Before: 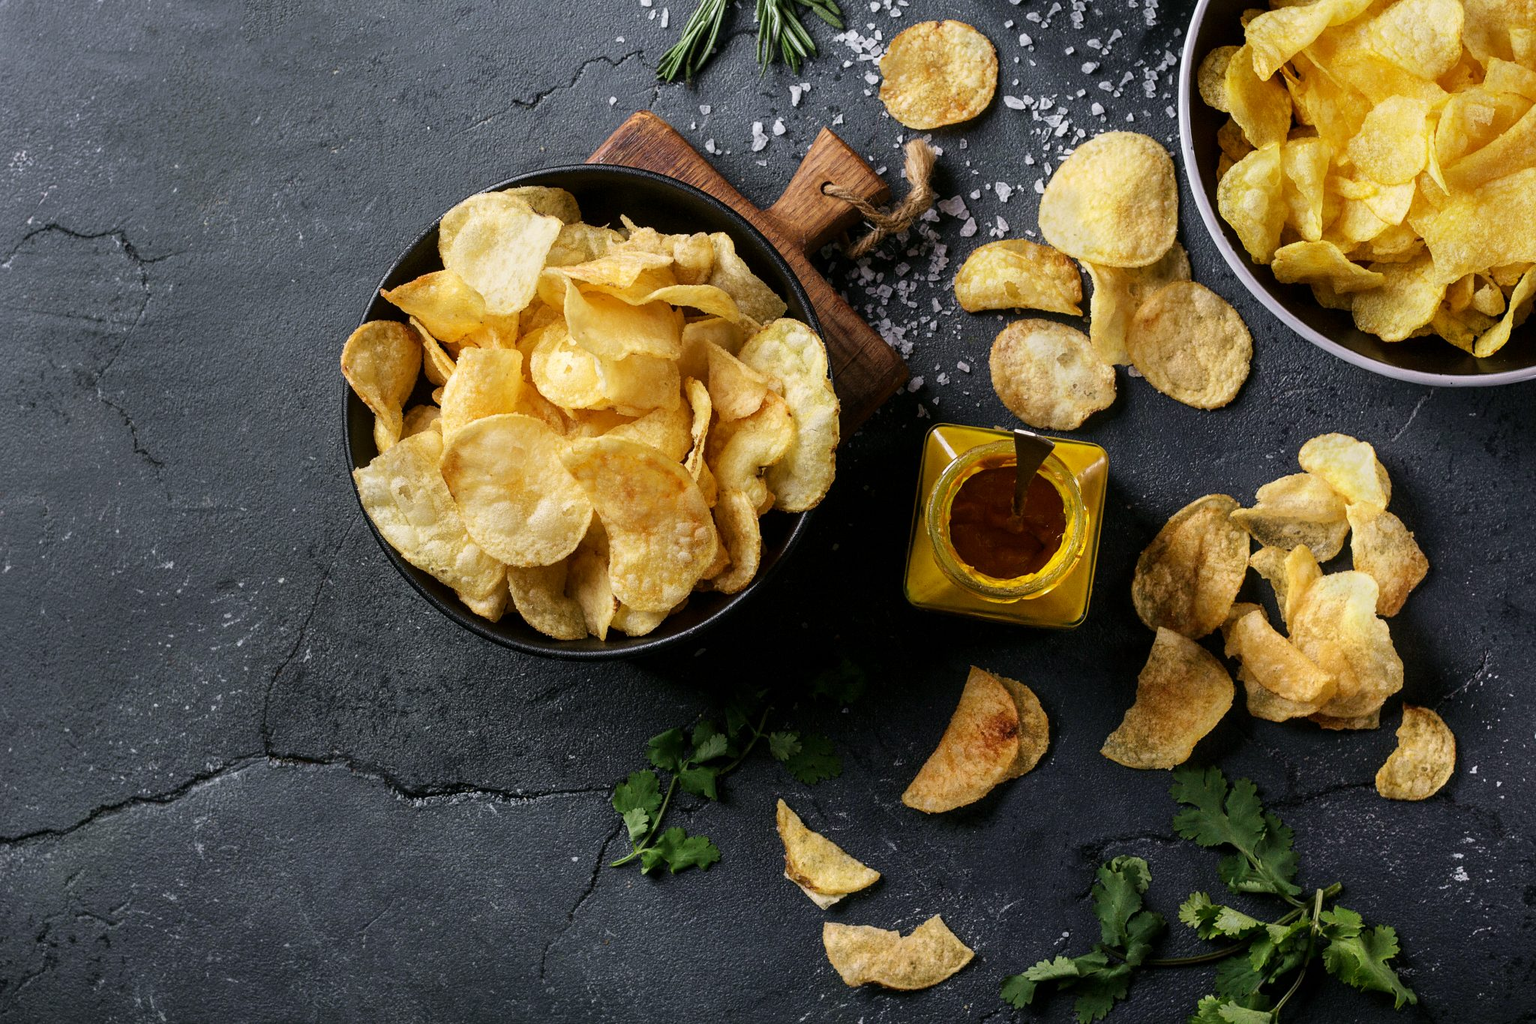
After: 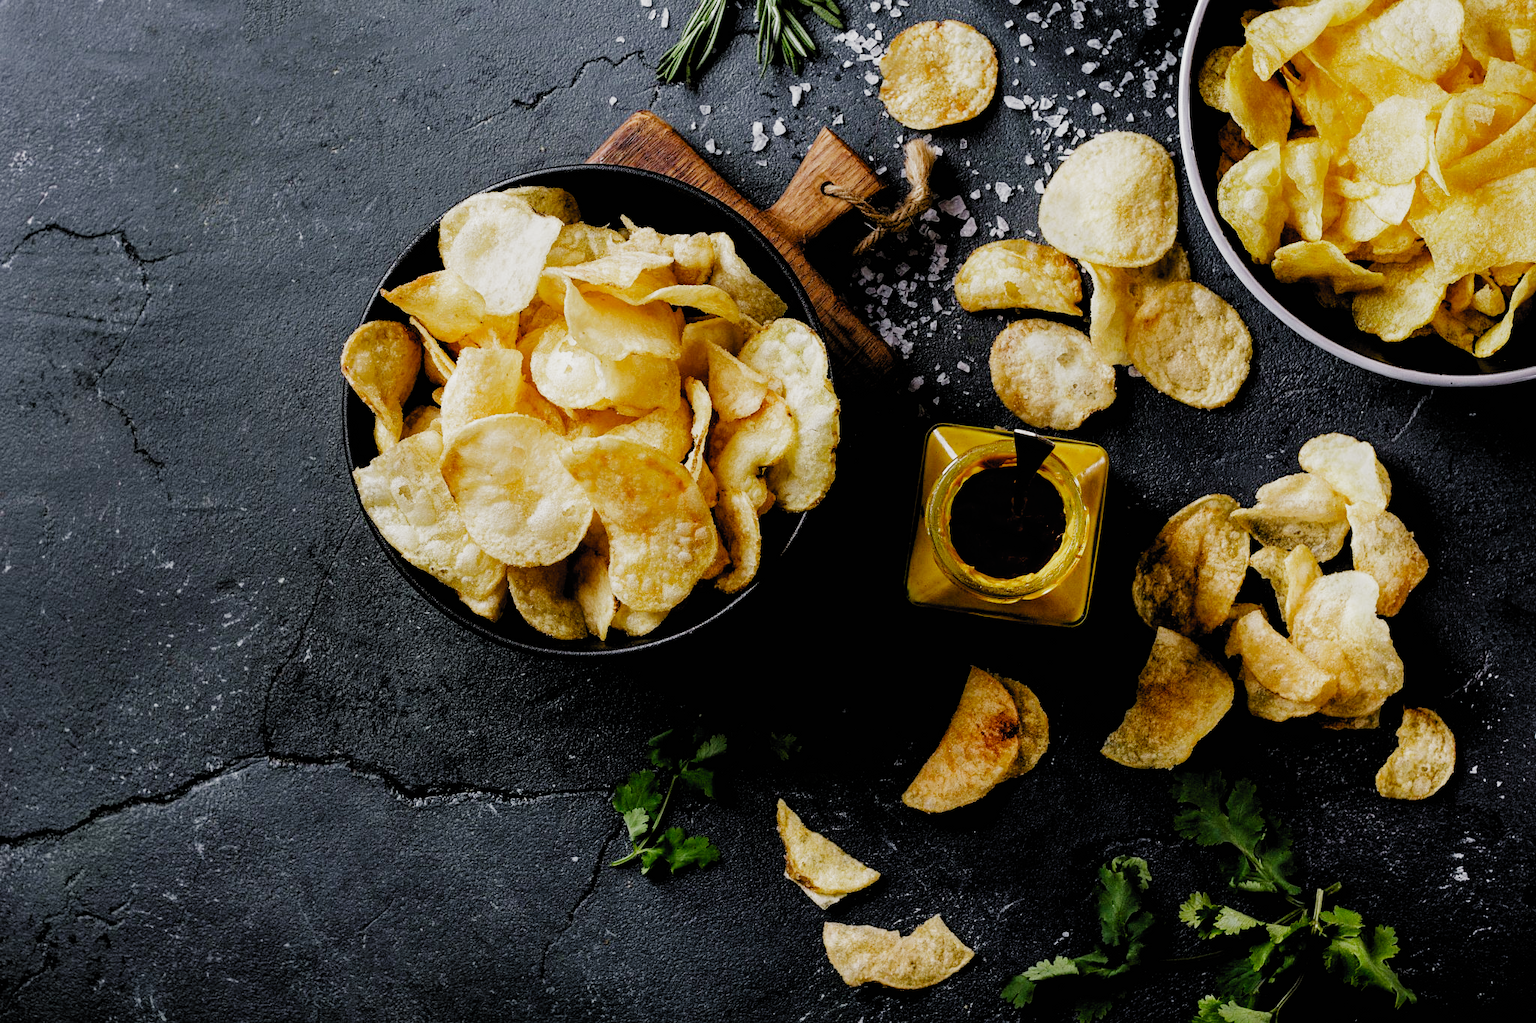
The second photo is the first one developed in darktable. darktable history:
filmic rgb: black relative exposure -3.73 EV, white relative exposure 2.74 EV, dynamic range scaling -5.68%, hardness 3.05, preserve chrominance no, color science v4 (2020), contrast in shadows soft, contrast in highlights soft
